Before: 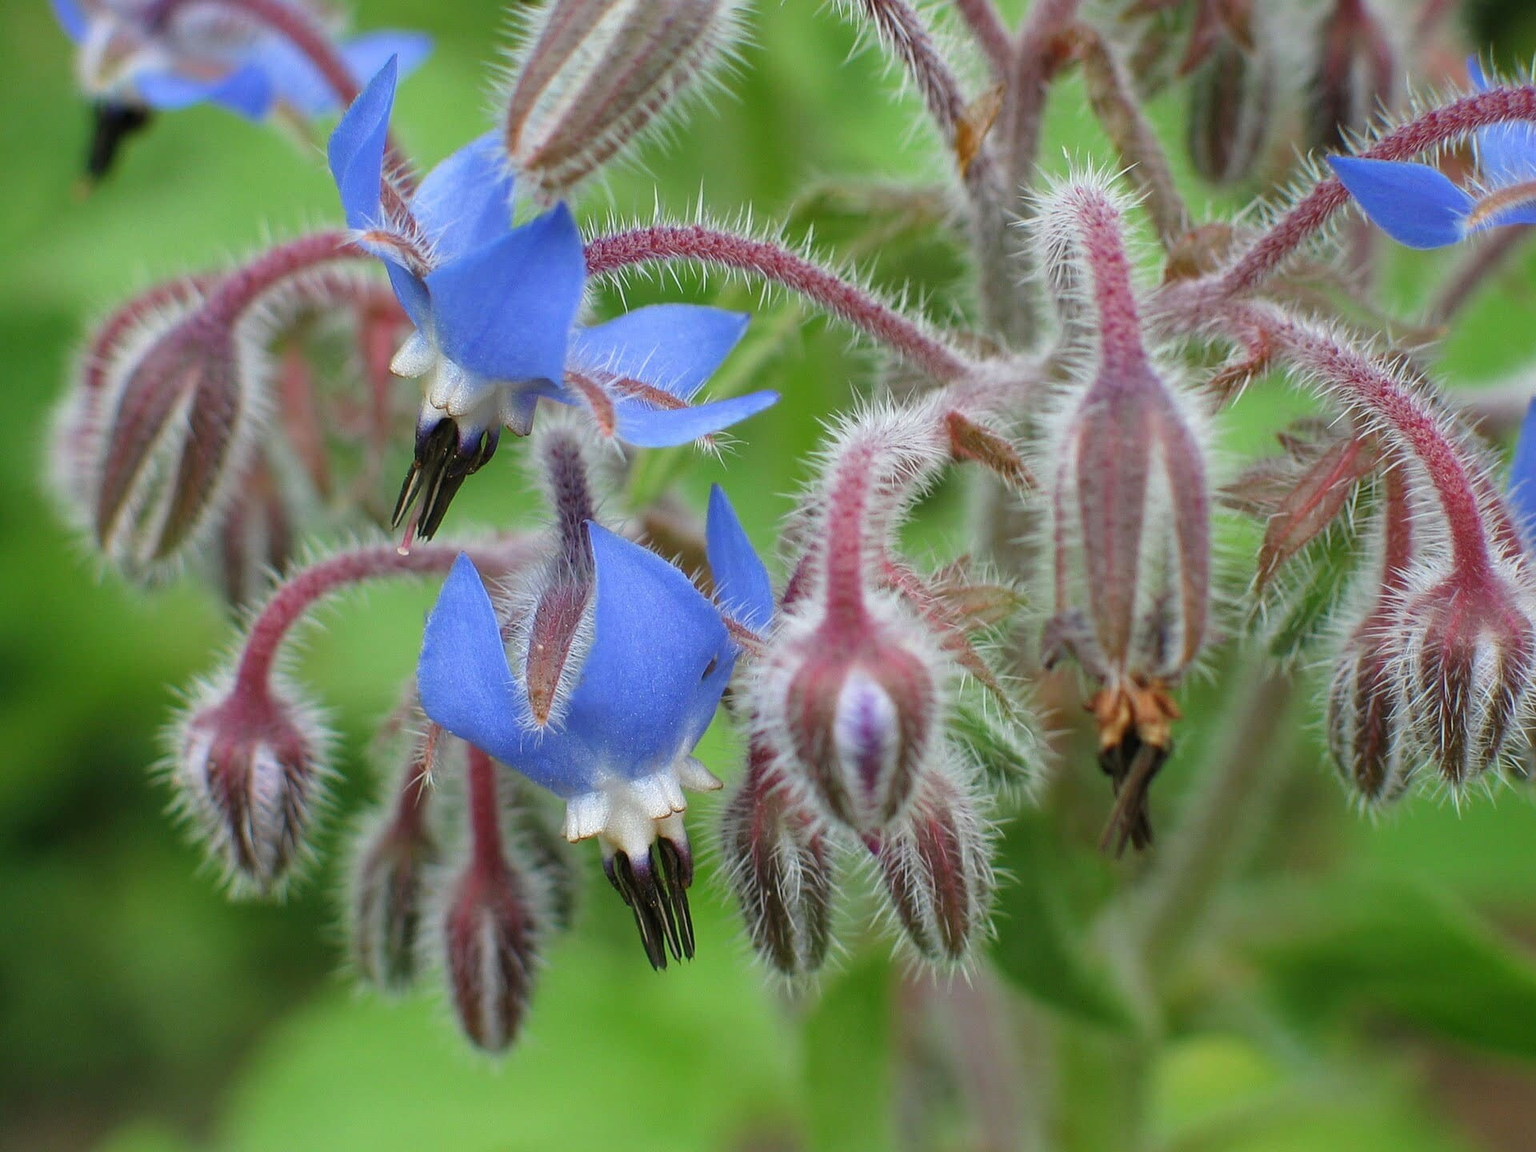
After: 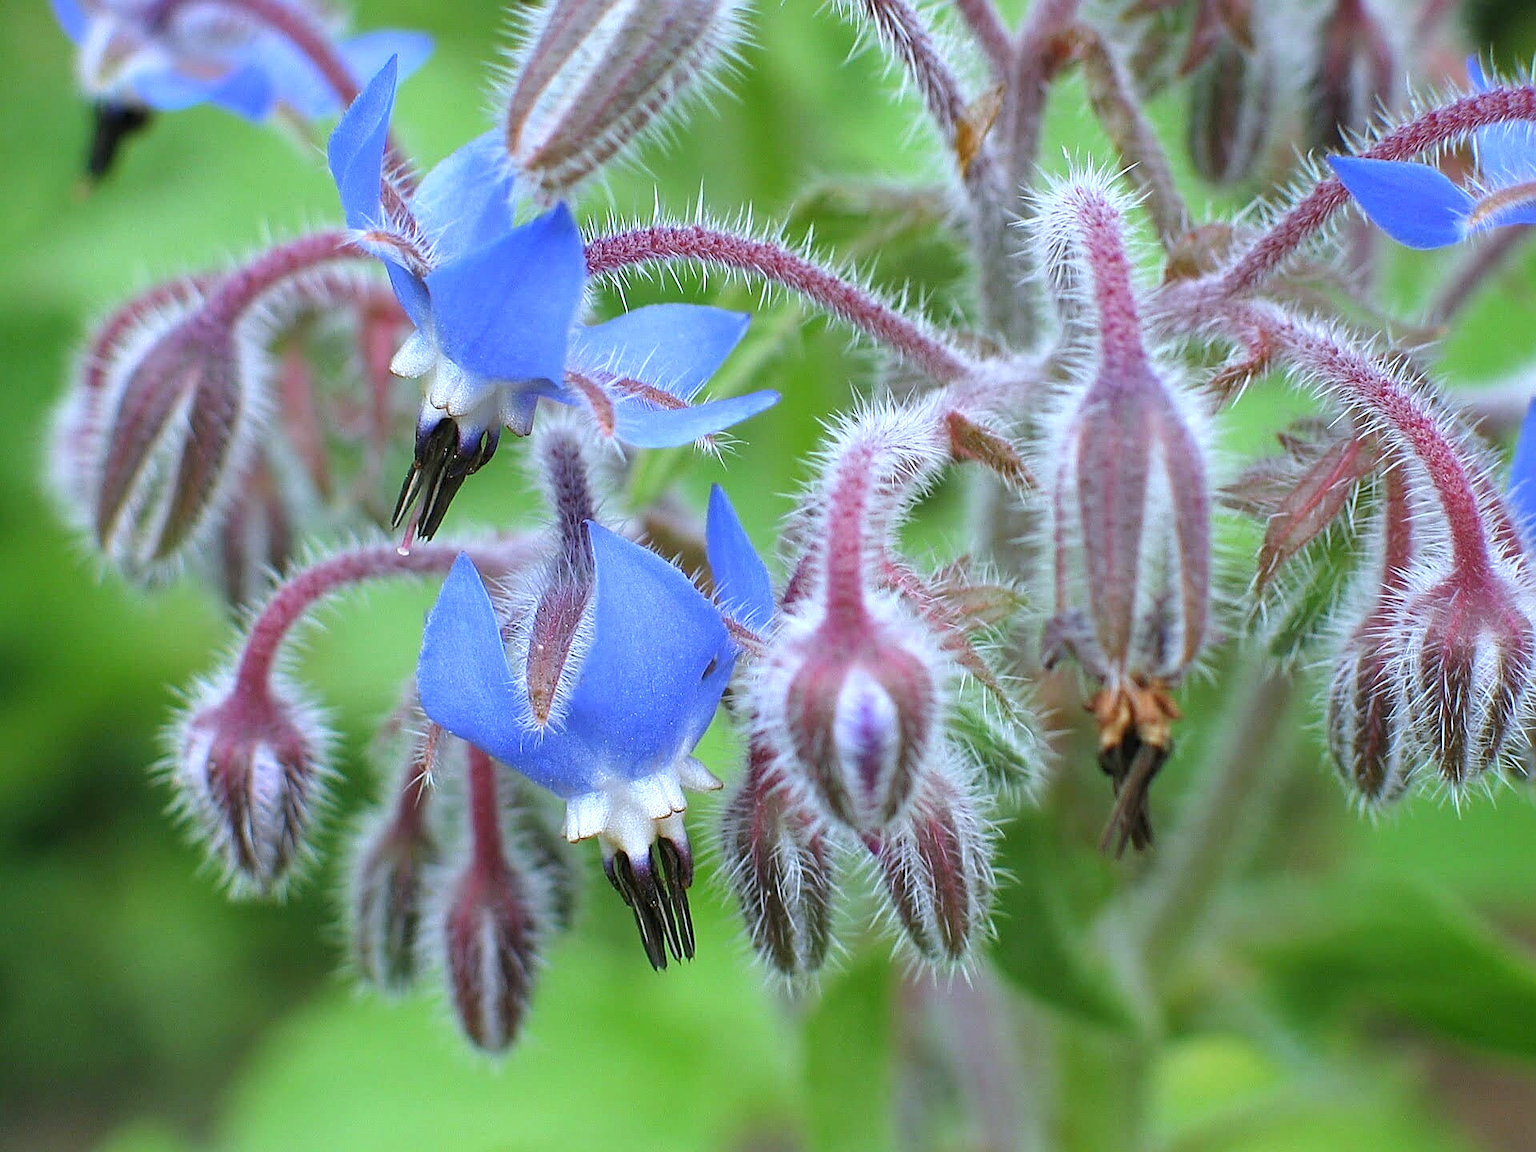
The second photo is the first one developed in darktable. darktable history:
white balance: red 0.948, green 1.02, blue 1.176
exposure: exposure 0.4 EV, compensate highlight preservation false
sharpen: on, module defaults
